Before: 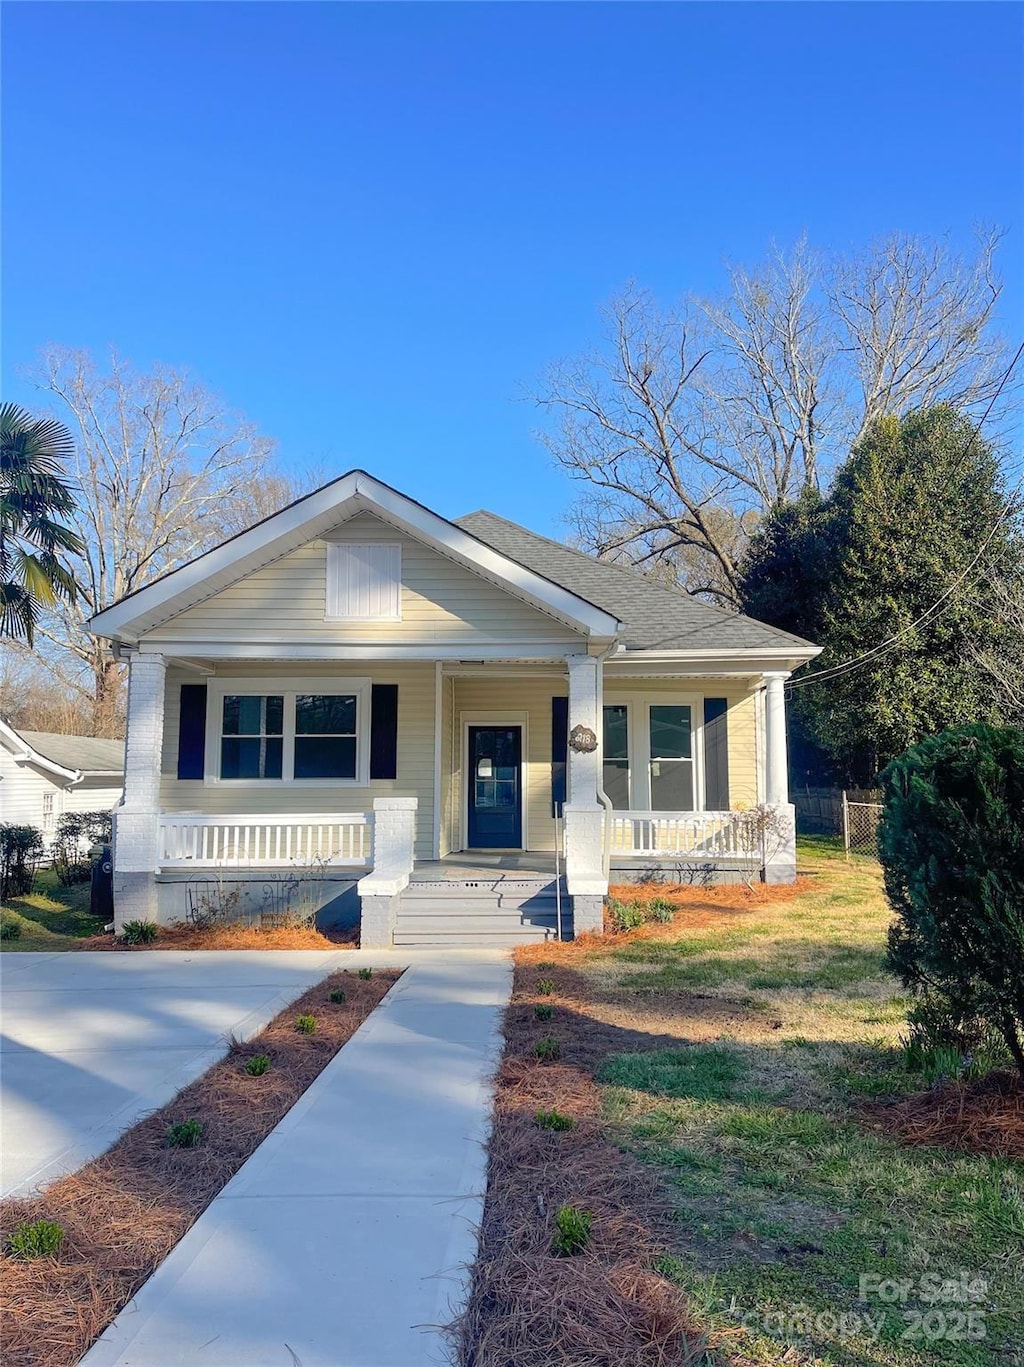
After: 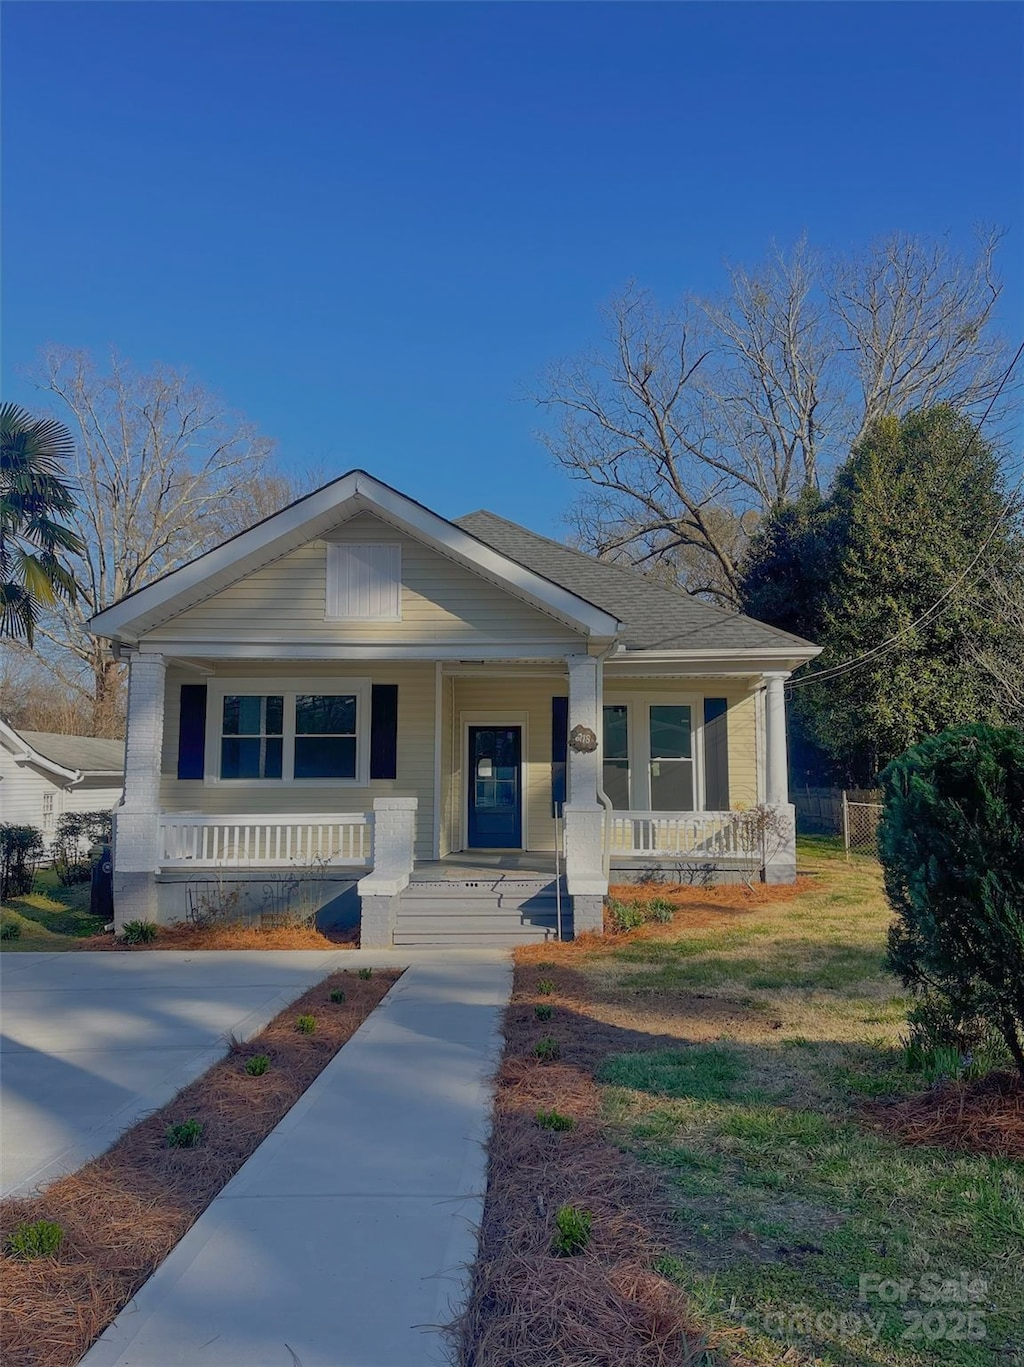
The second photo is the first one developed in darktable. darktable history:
tone equalizer: -8 EV -0.019 EV, -7 EV 0.037 EV, -6 EV -0.006 EV, -5 EV 0.007 EV, -4 EV -0.047 EV, -3 EV -0.236 EV, -2 EV -0.669 EV, -1 EV -1.01 EV, +0 EV -0.966 EV
